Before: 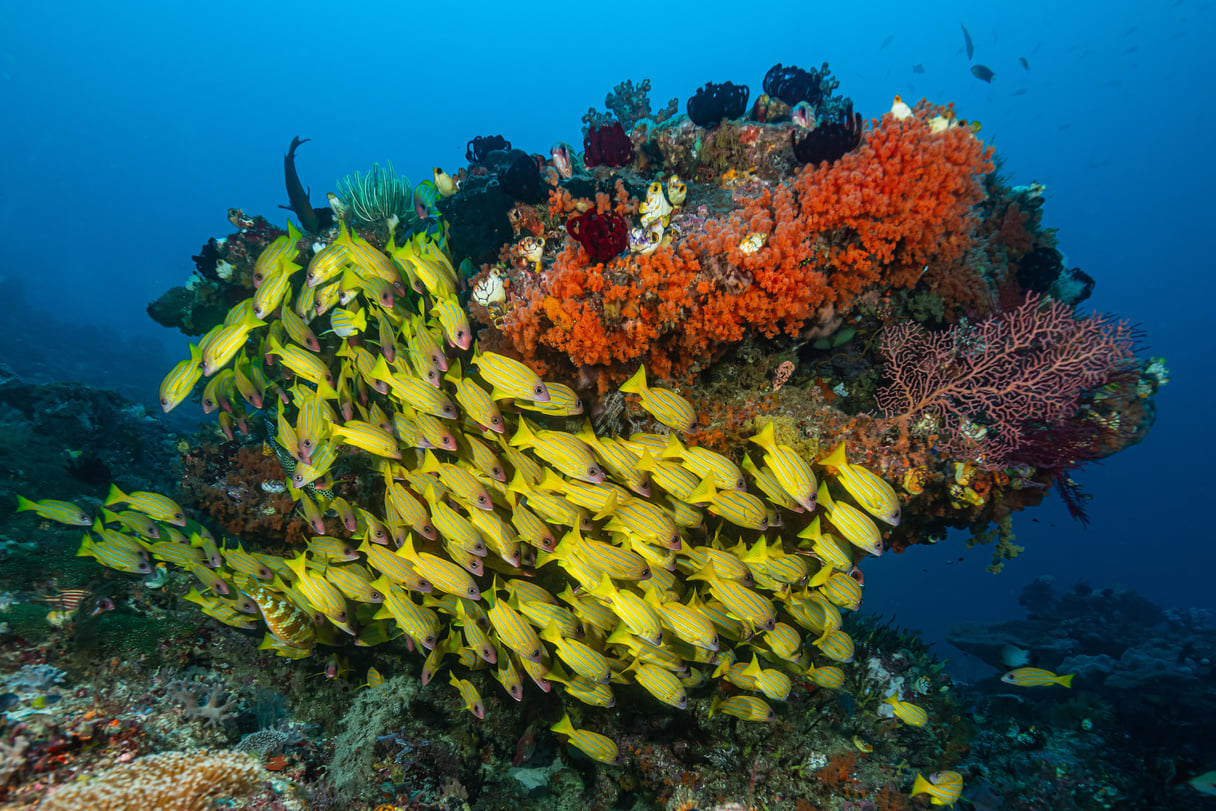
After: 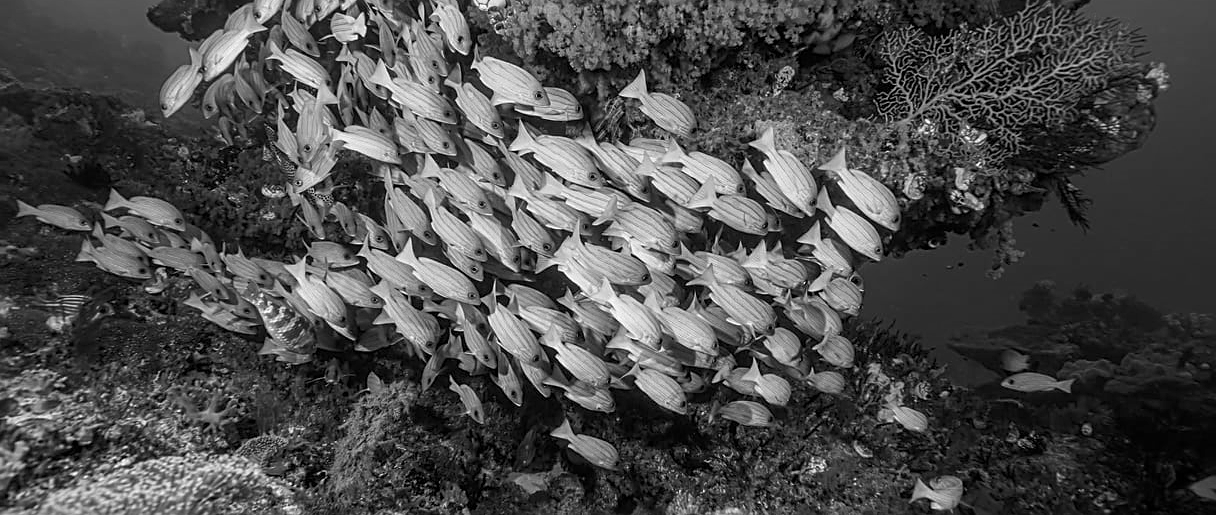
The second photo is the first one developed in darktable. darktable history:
crop and rotate: top 36.435%
monochrome: a -35.87, b 49.73, size 1.7
local contrast: highlights 100%, shadows 100%, detail 120%, midtone range 0.2
sharpen: on, module defaults
